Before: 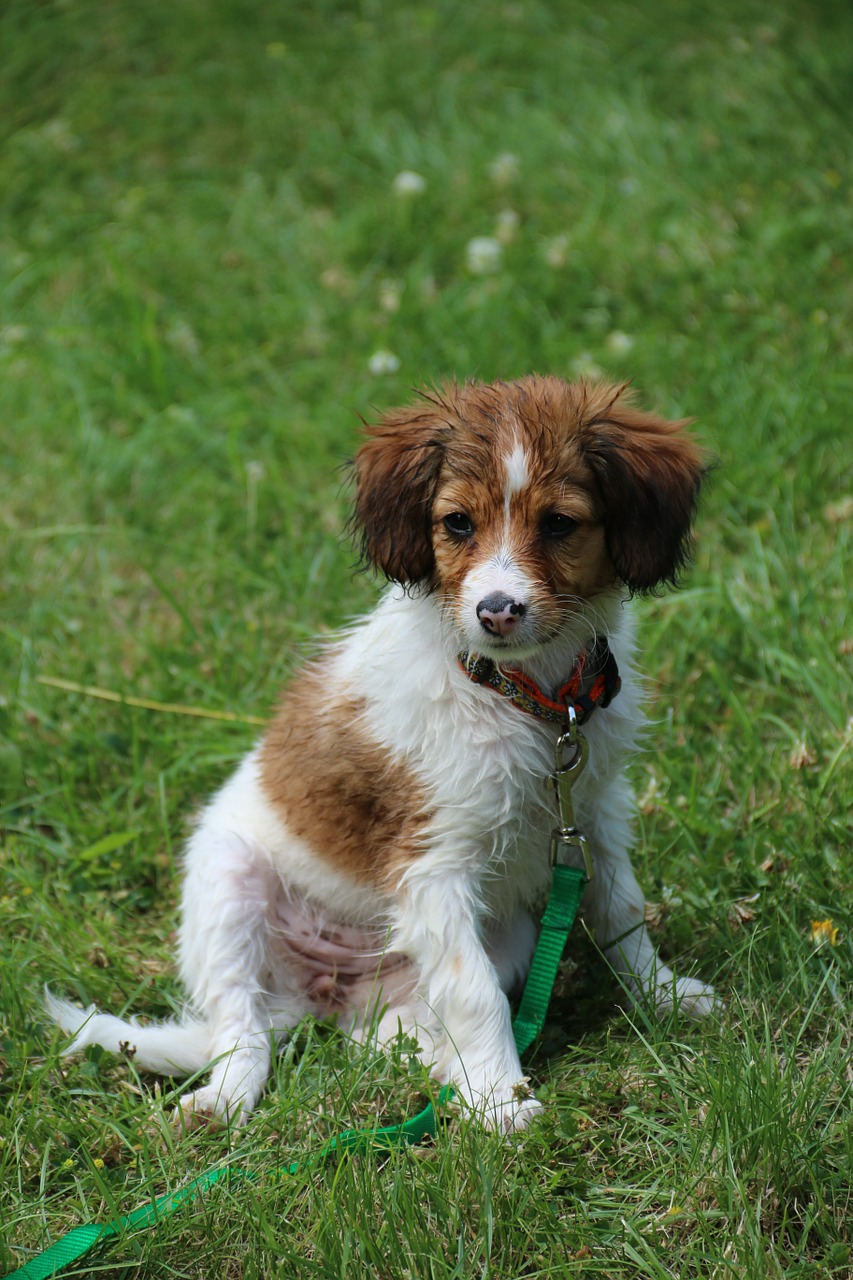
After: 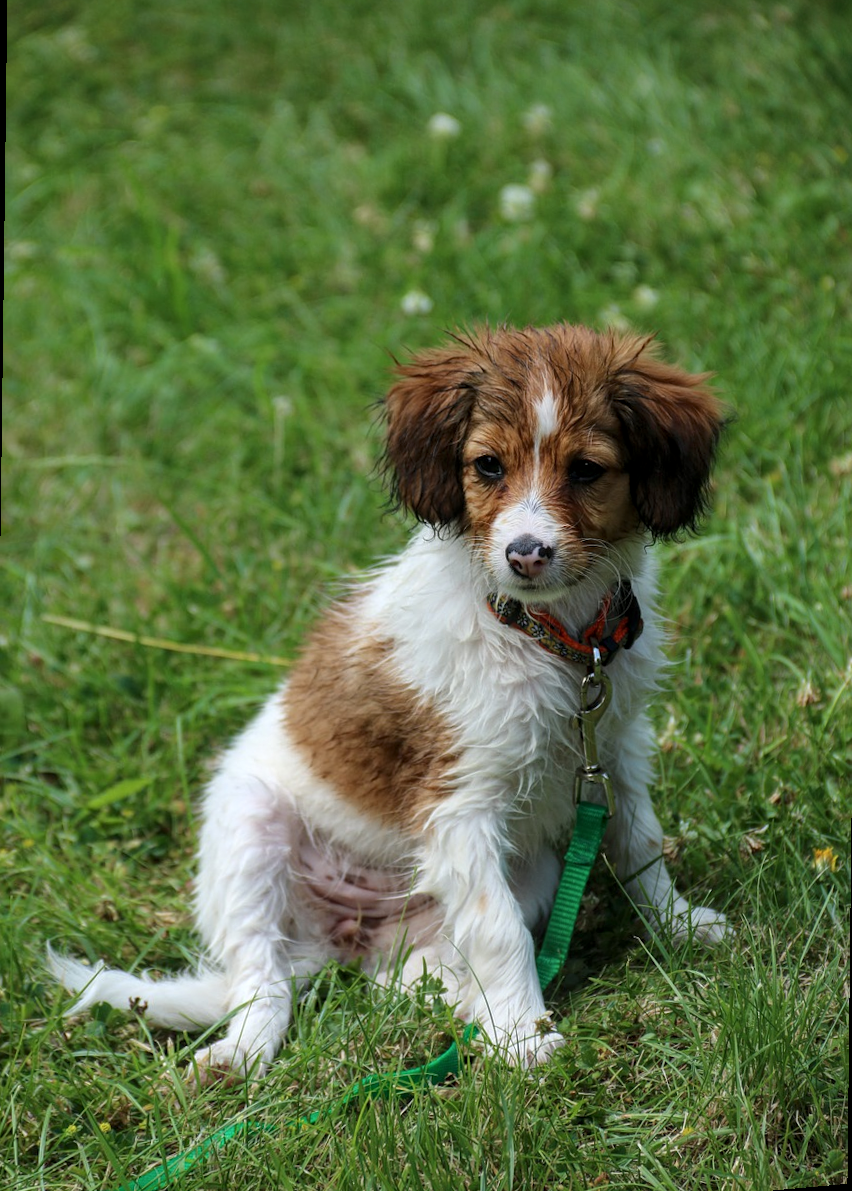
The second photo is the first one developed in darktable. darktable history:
fill light: on, module defaults
local contrast: on, module defaults
rotate and perspective: rotation 0.679°, lens shift (horizontal) 0.136, crop left 0.009, crop right 0.991, crop top 0.078, crop bottom 0.95
